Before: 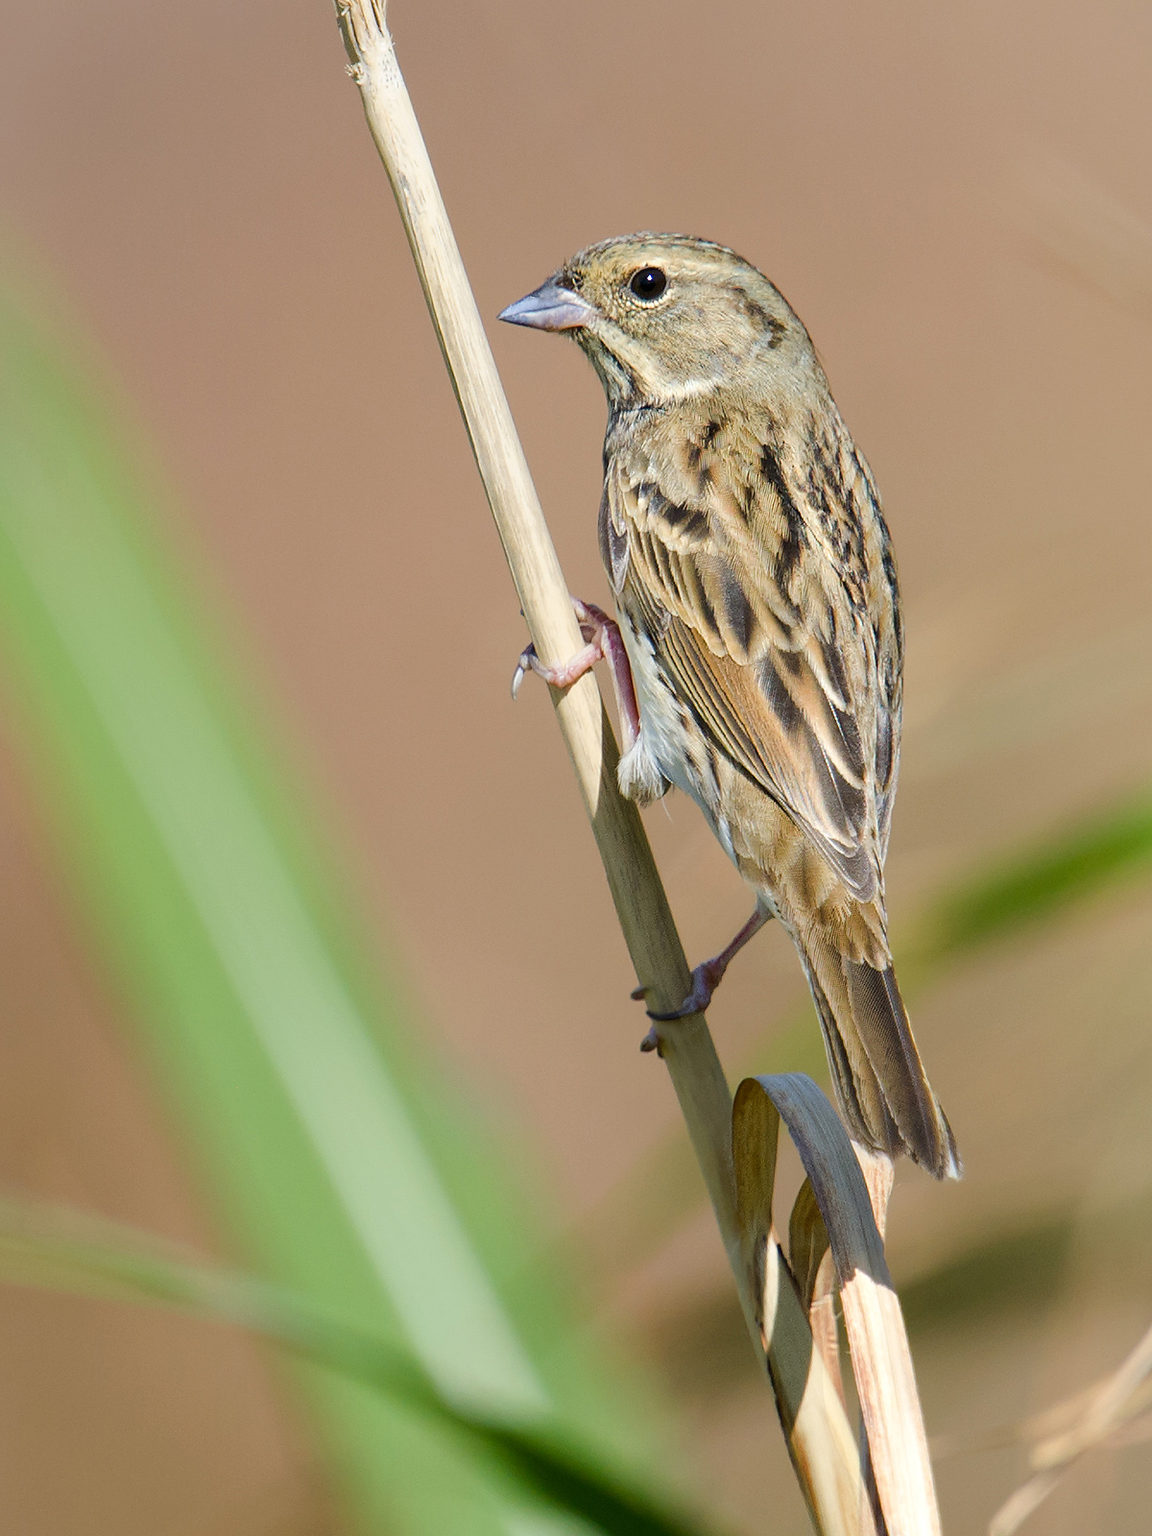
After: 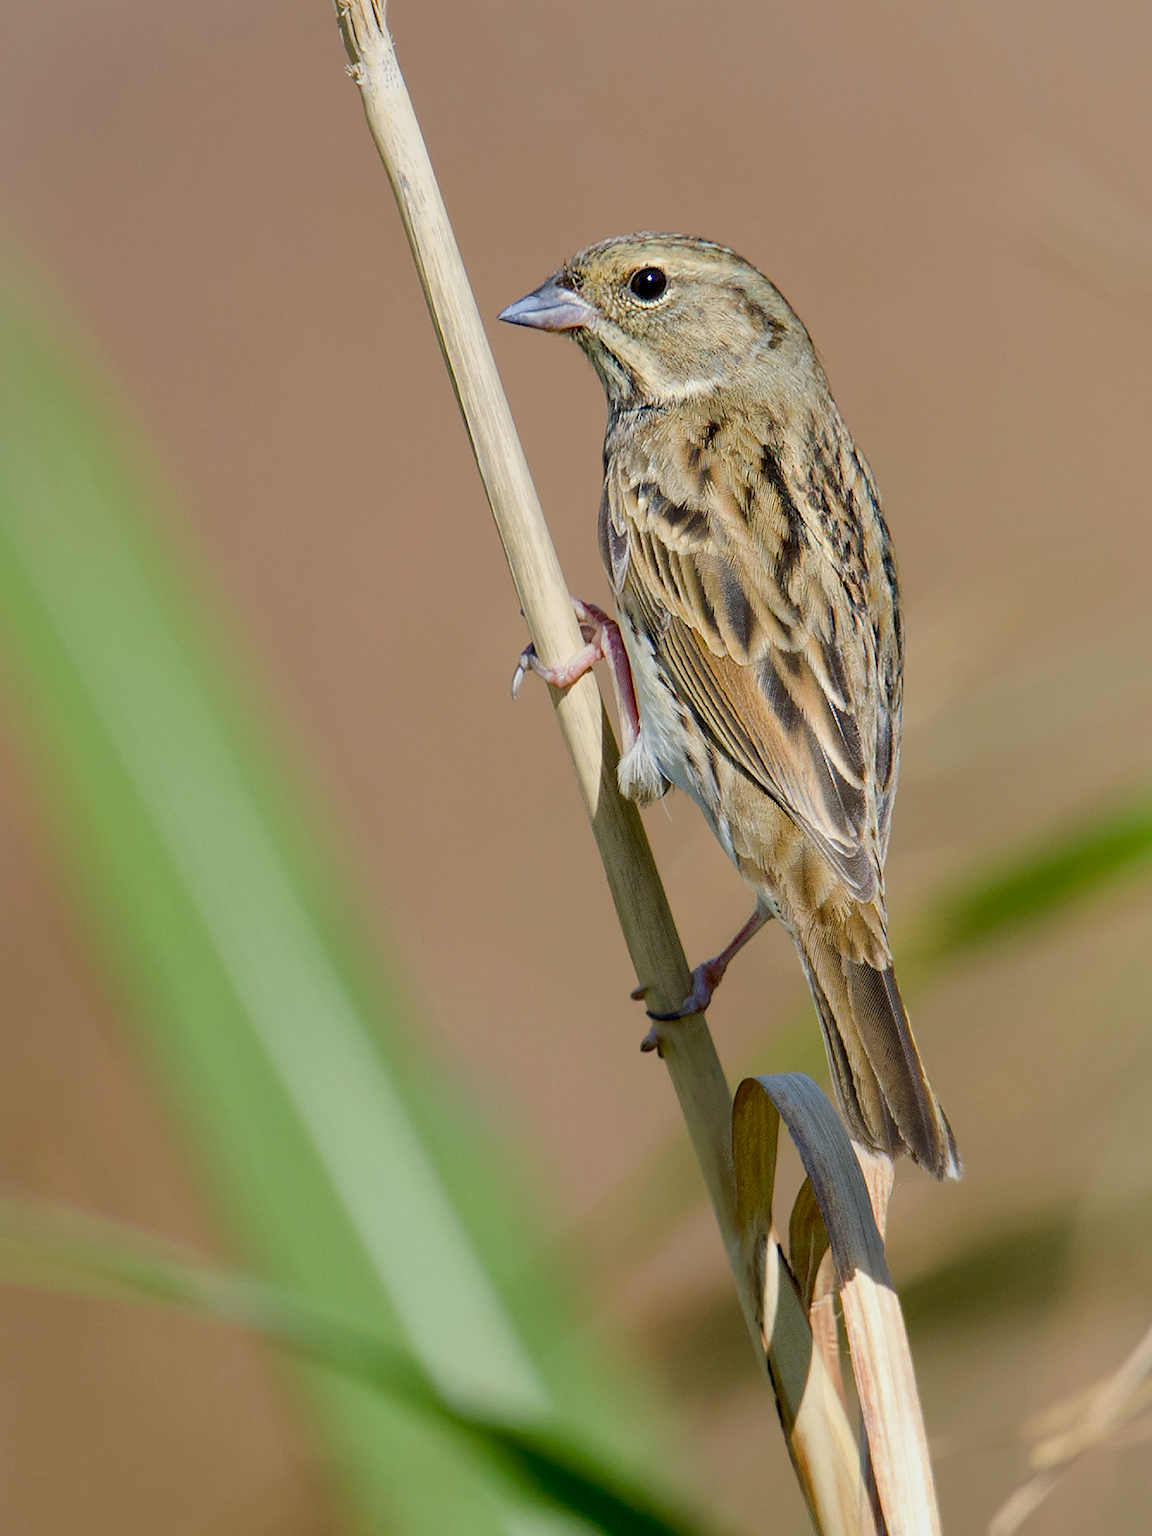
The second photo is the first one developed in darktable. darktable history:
shadows and highlights: on, module defaults
exposure: black level correction 0.009, exposure -0.165 EV, compensate highlight preservation false
